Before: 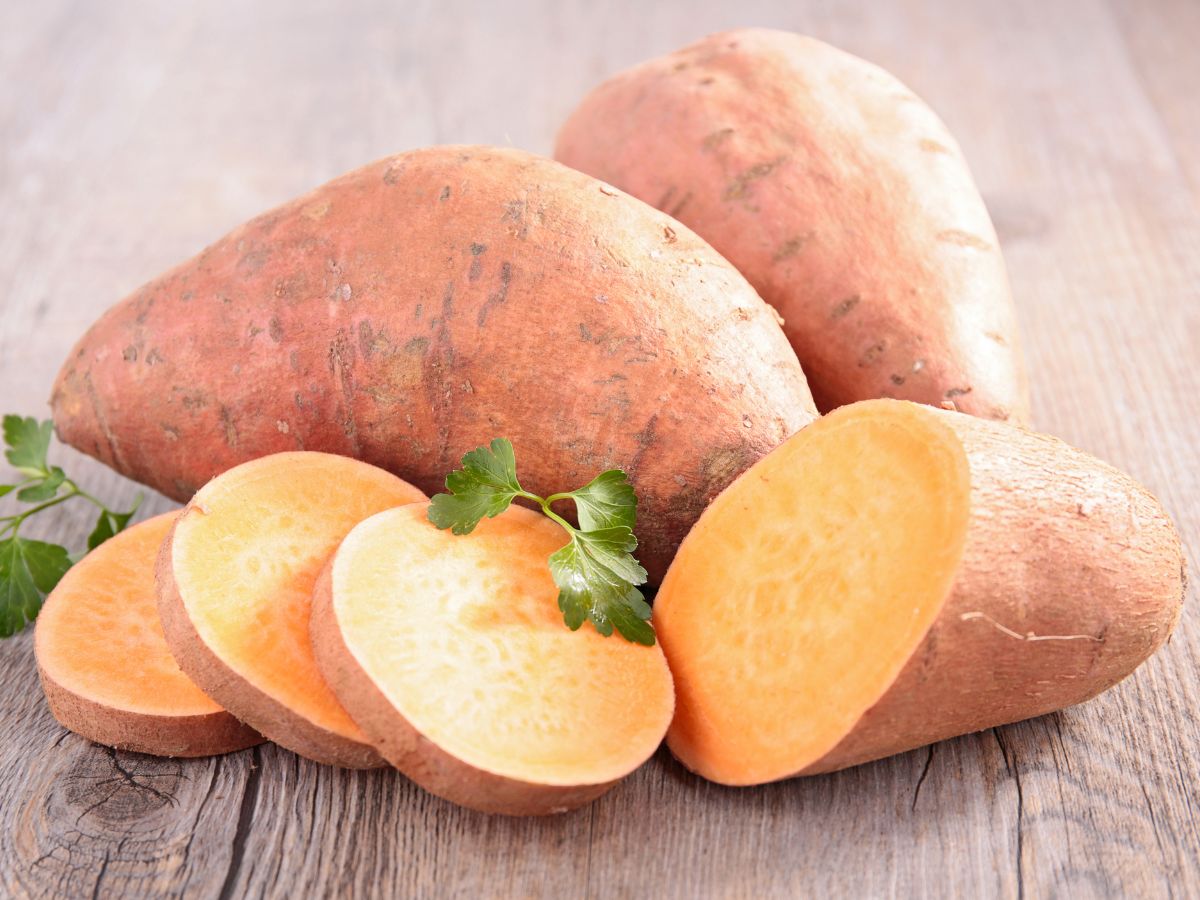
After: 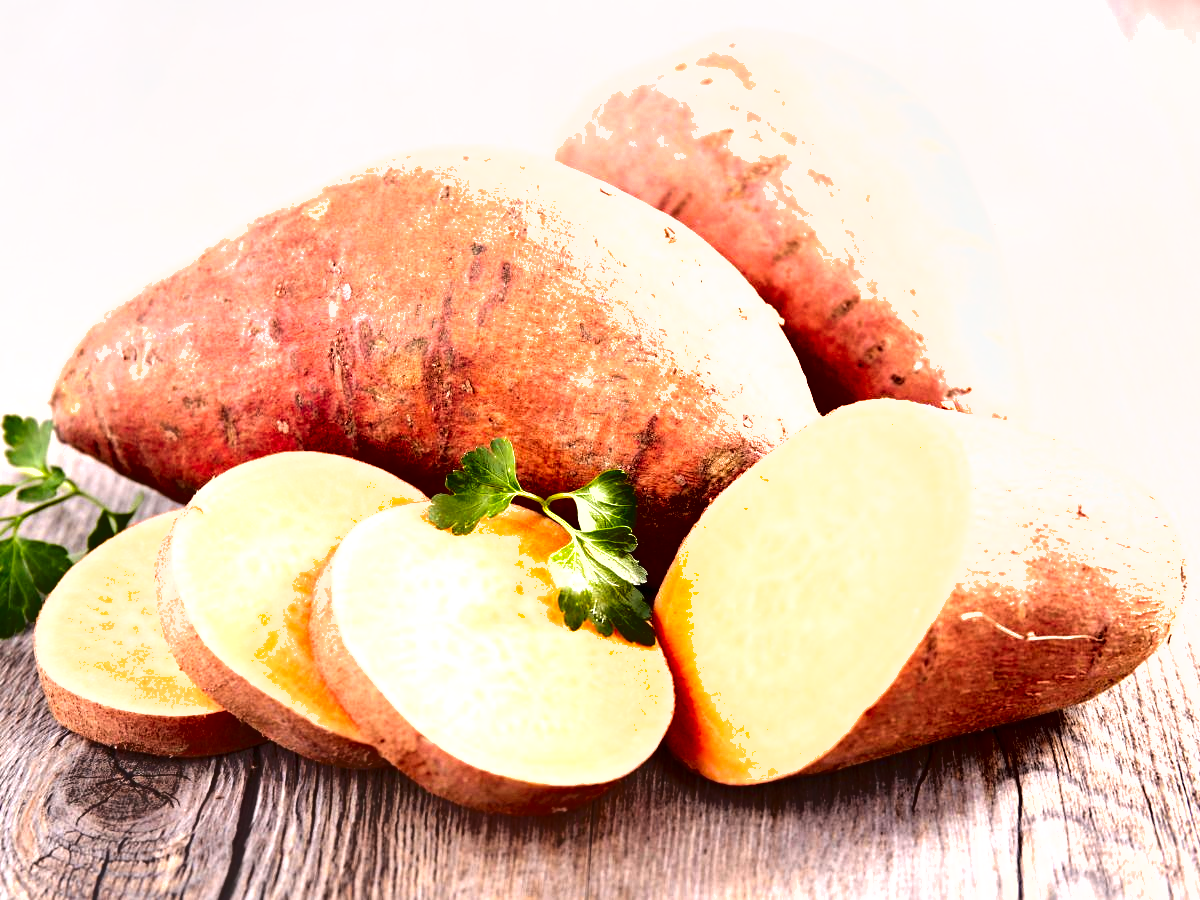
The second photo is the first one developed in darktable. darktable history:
exposure: exposure 1 EV, compensate exposure bias true, compensate highlight preservation false
shadows and highlights: radius 336.86, shadows 28.02, soften with gaussian
